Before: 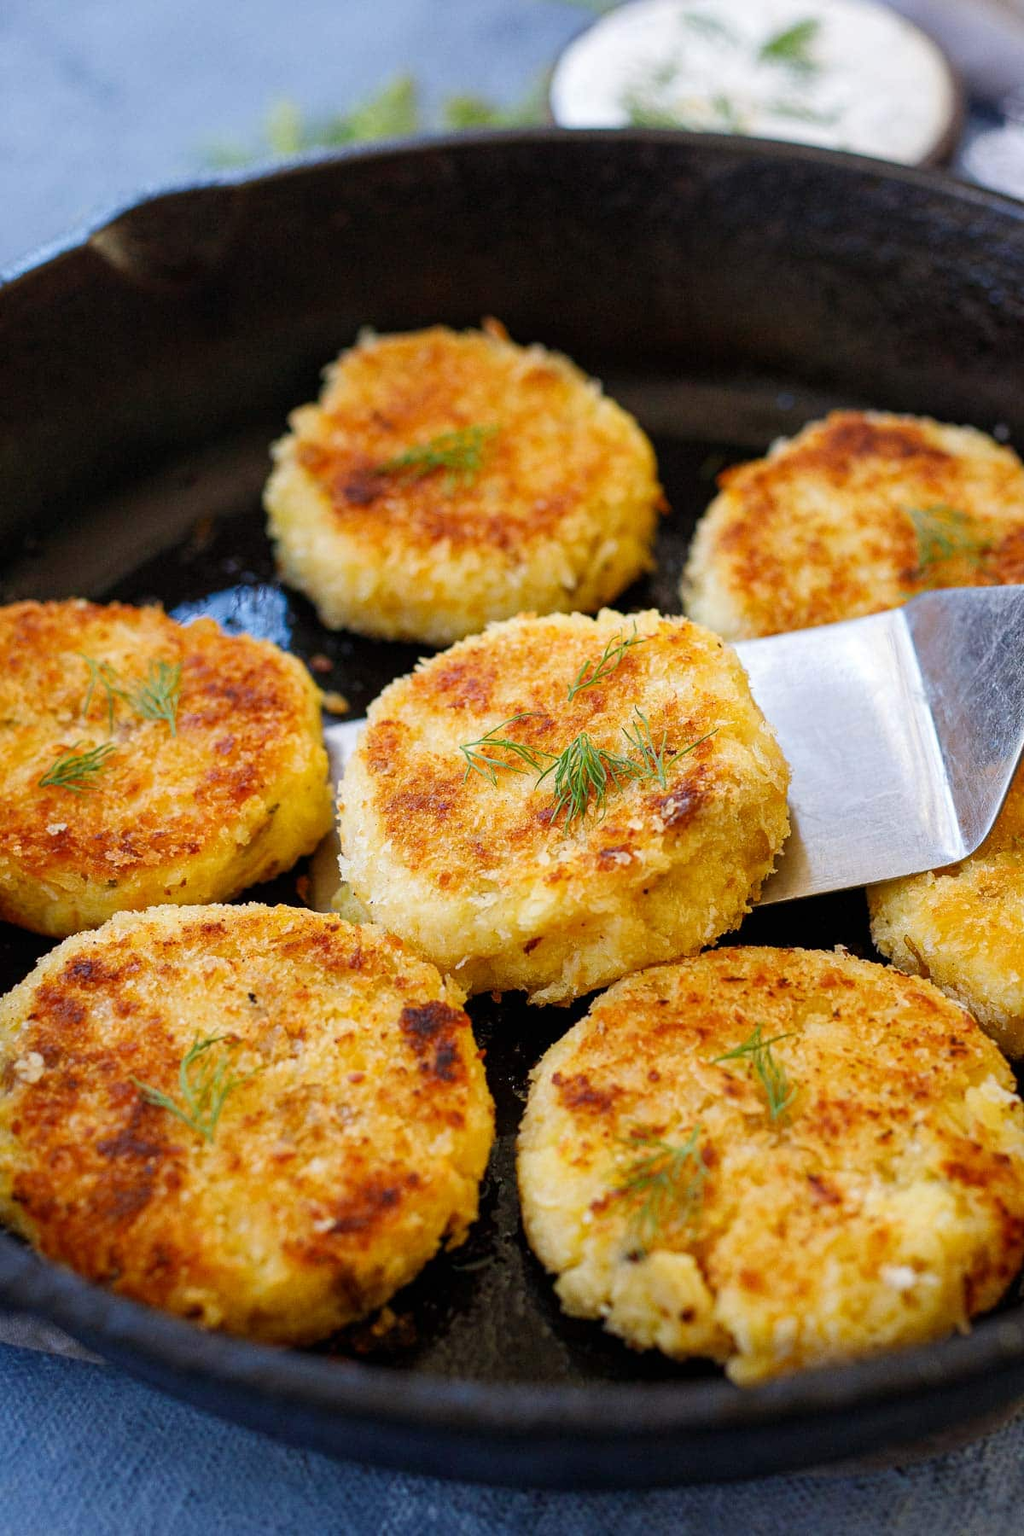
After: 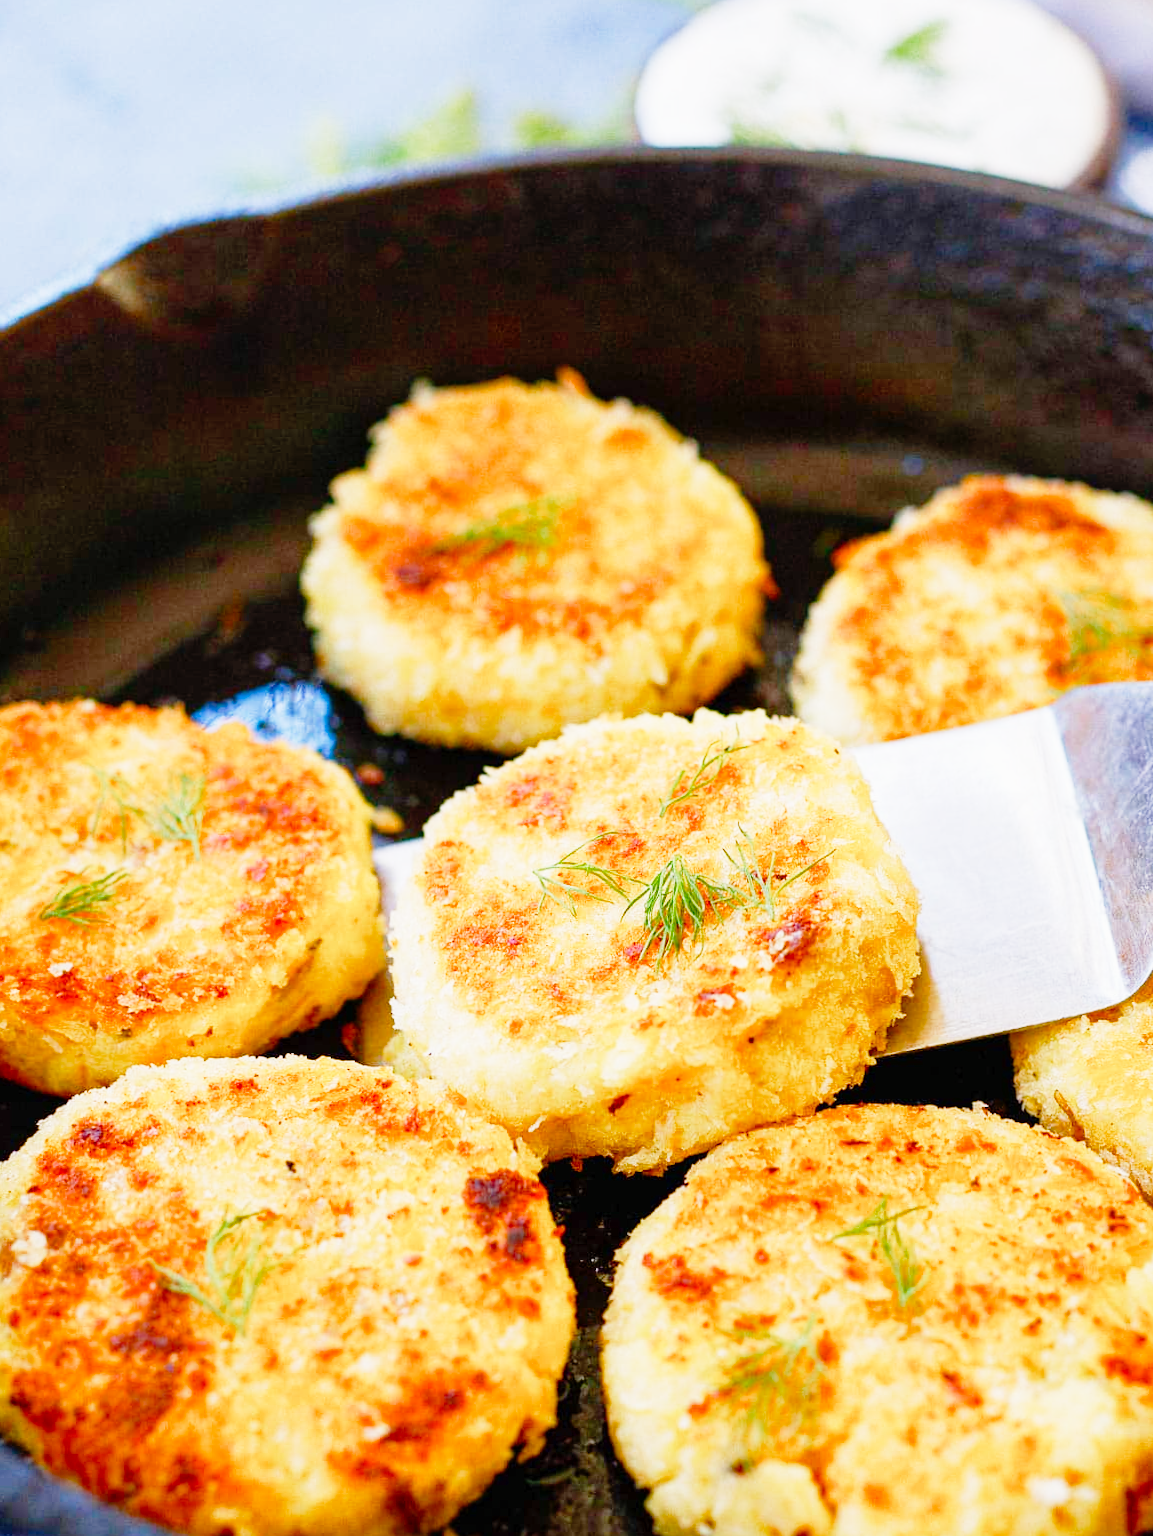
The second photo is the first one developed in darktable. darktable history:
crop and rotate: angle 0.2°, left 0.275%, right 3.127%, bottom 14.18%
base curve: curves: ch0 [(0, 0) (0.012, 0.01) (0.073, 0.168) (0.31, 0.711) (0.645, 0.957) (1, 1)], preserve colors none
color balance rgb: shadows lift › chroma 1%, shadows lift › hue 113°, highlights gain › chroma 0.2%, highlights gain › hue 333°, perceptual saturation grading › global saturation 20%, perceptual saturation grading › highlights -50%, perceptual saturation grading › shadows 25%, contrast -20%
